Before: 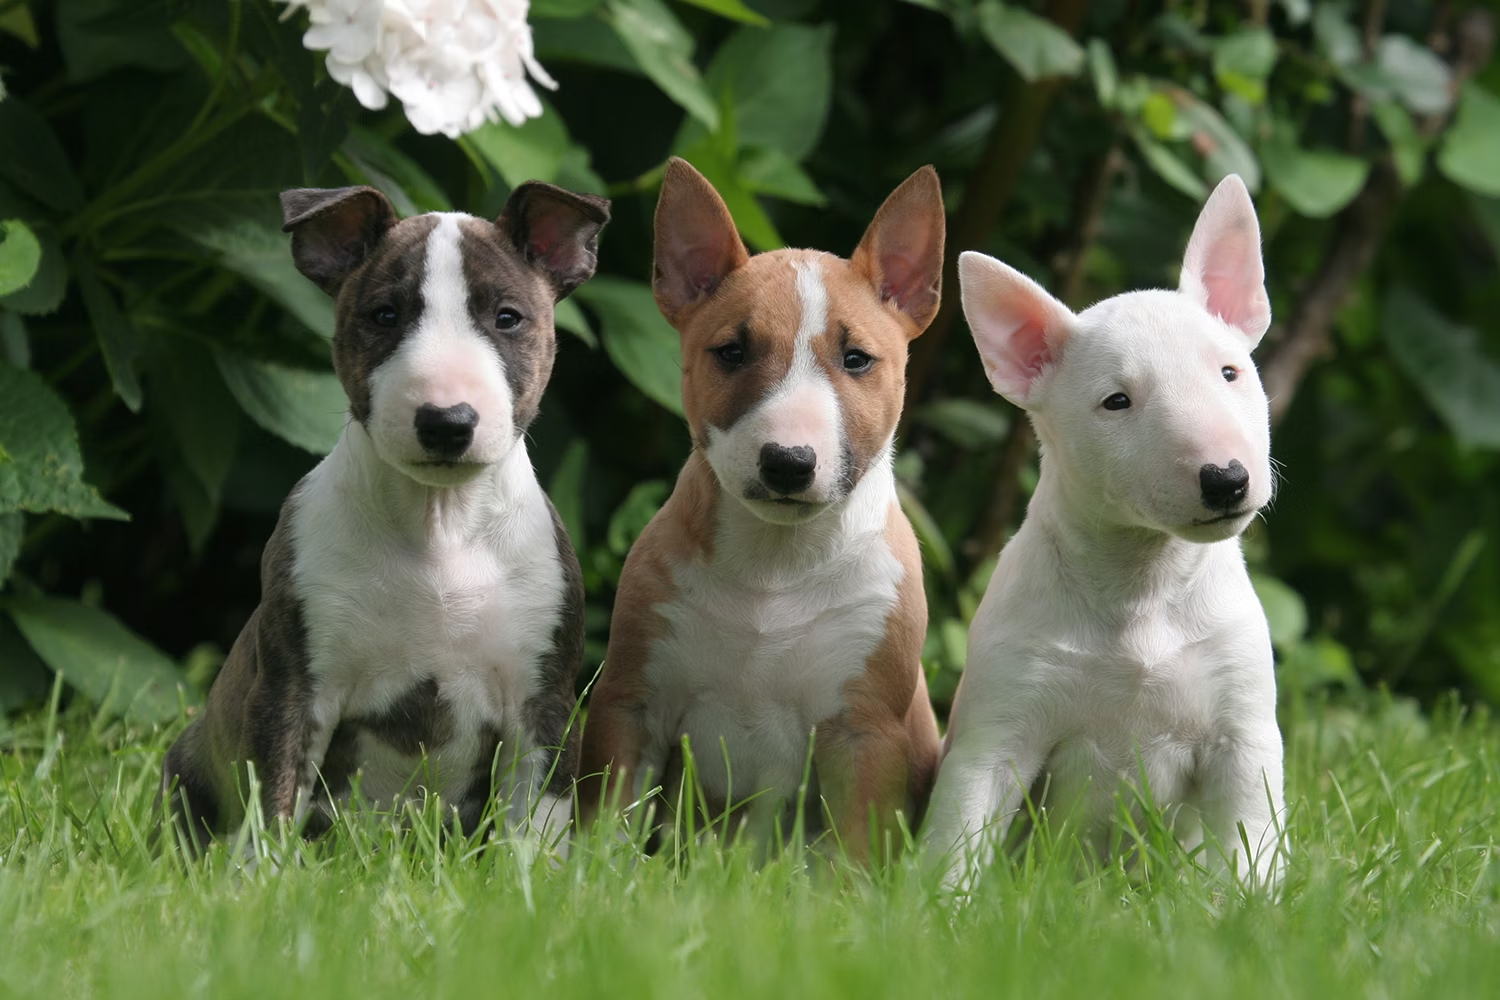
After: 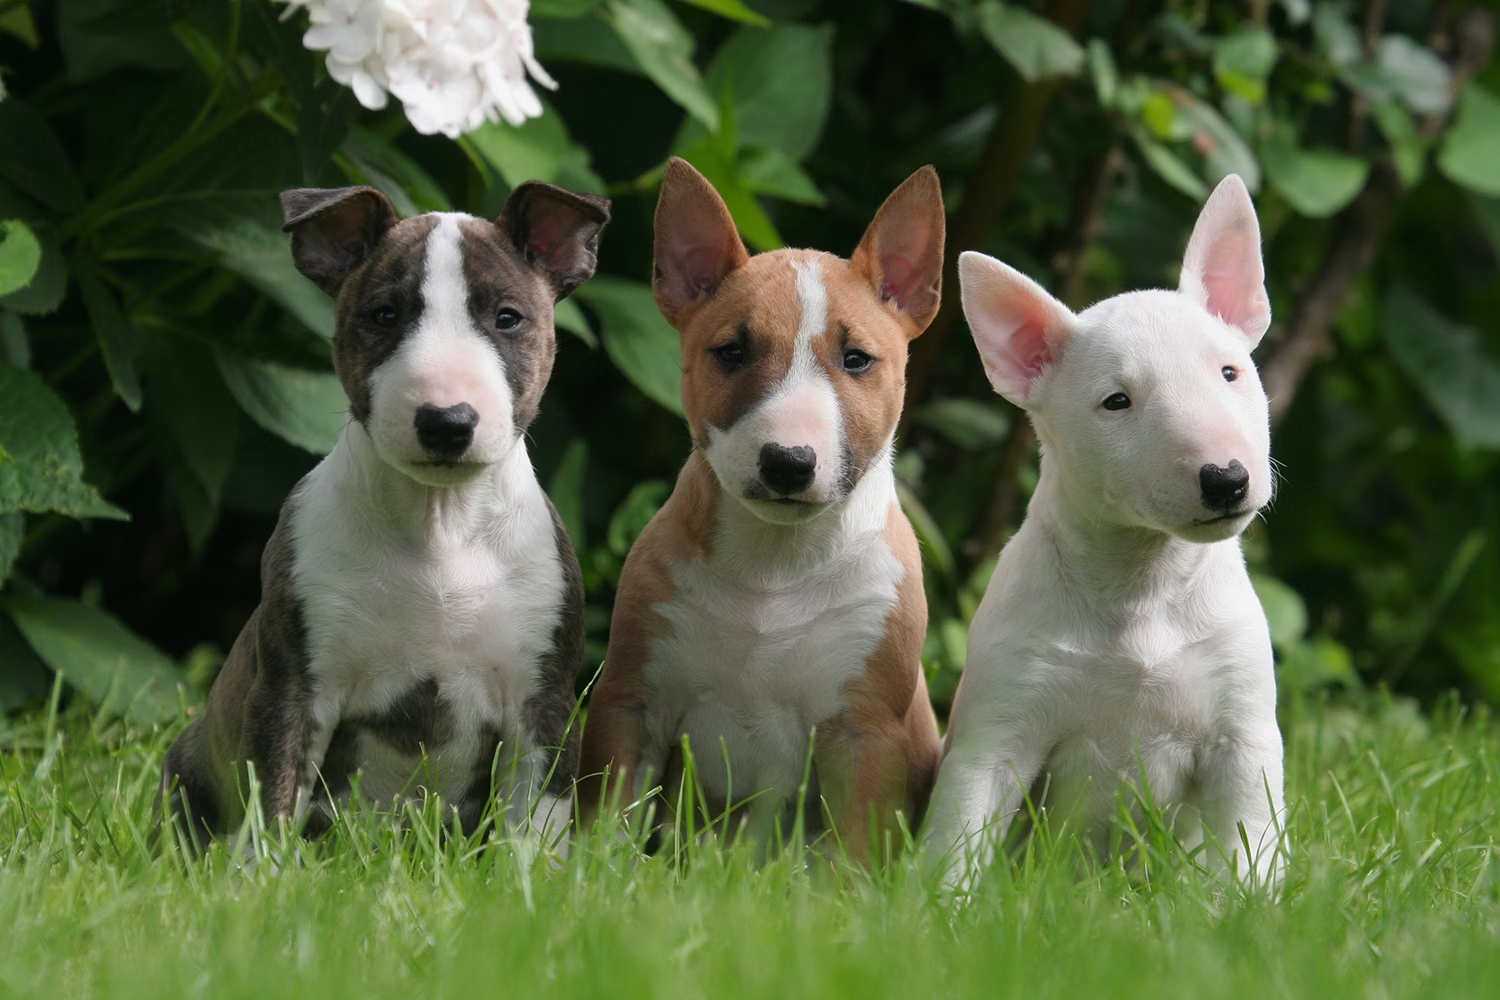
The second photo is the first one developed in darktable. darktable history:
contrast brightness saturation: contrast 0.04, saturation 0.07
exposure: exposure -0.116 EV, compensate exposure bias true, compensate highlight preservation false
